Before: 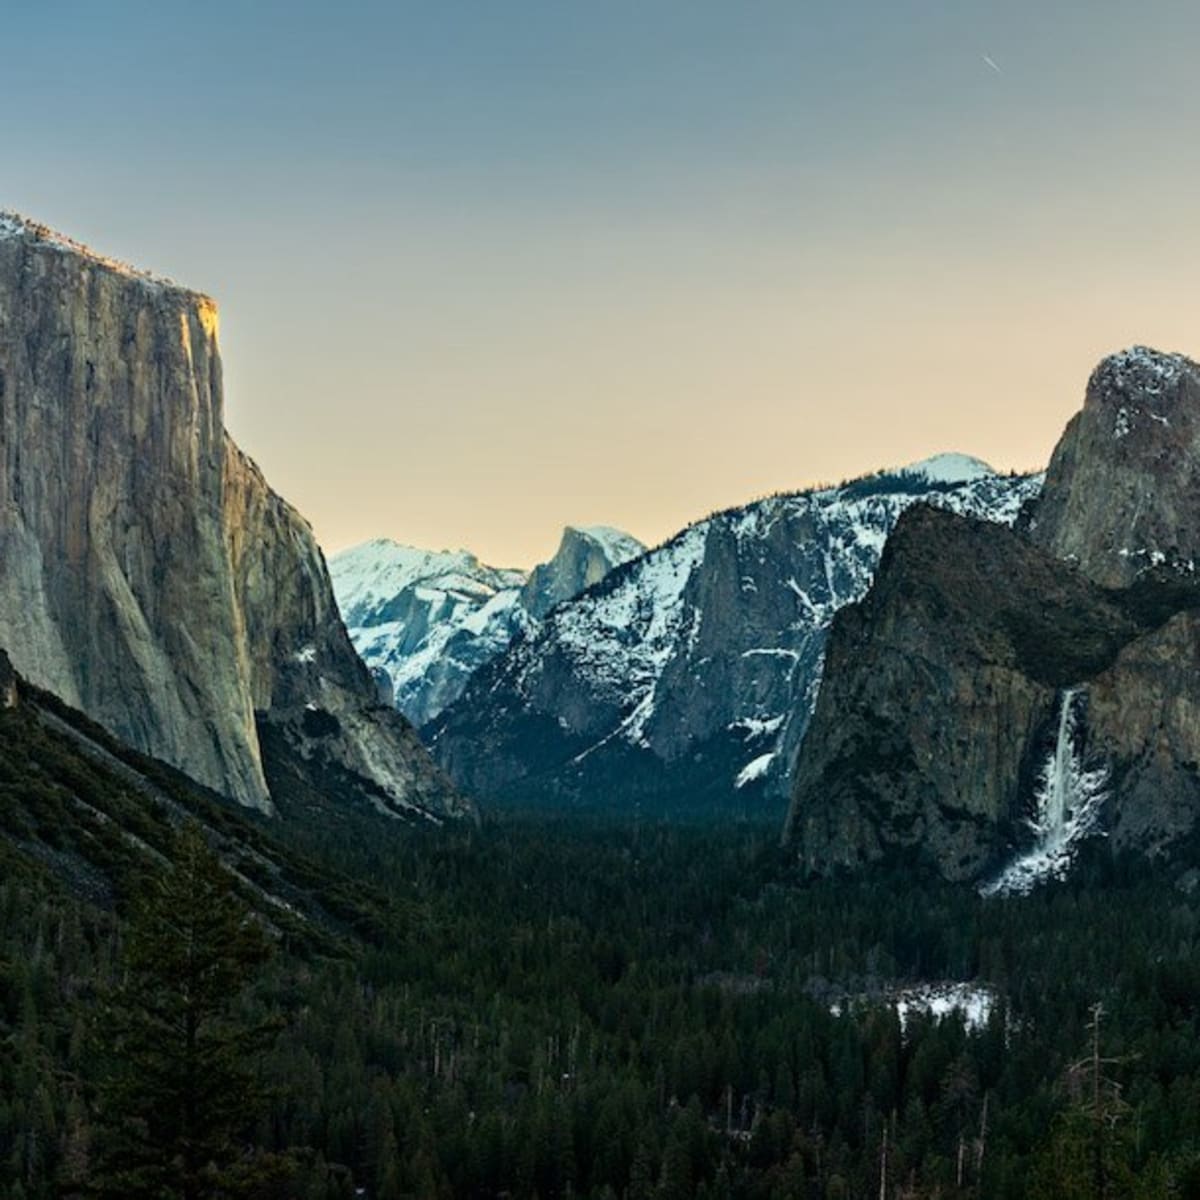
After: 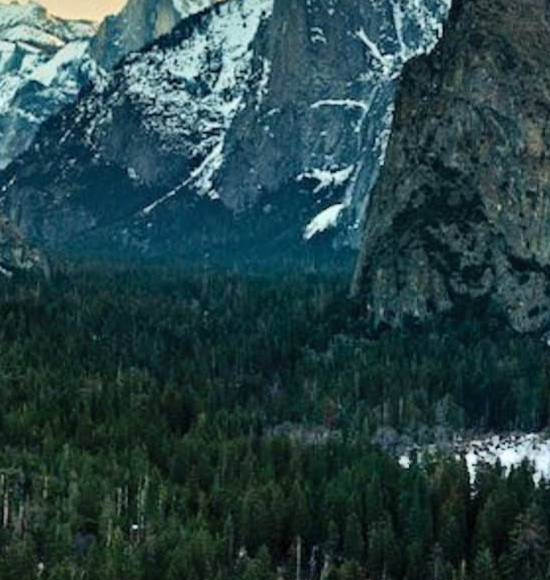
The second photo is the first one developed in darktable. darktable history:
shadows and highlights: shadows 53, soften with gaussian
crop: left 35.976%, top 45.819%, right 18.162%, bottom 5.807%
